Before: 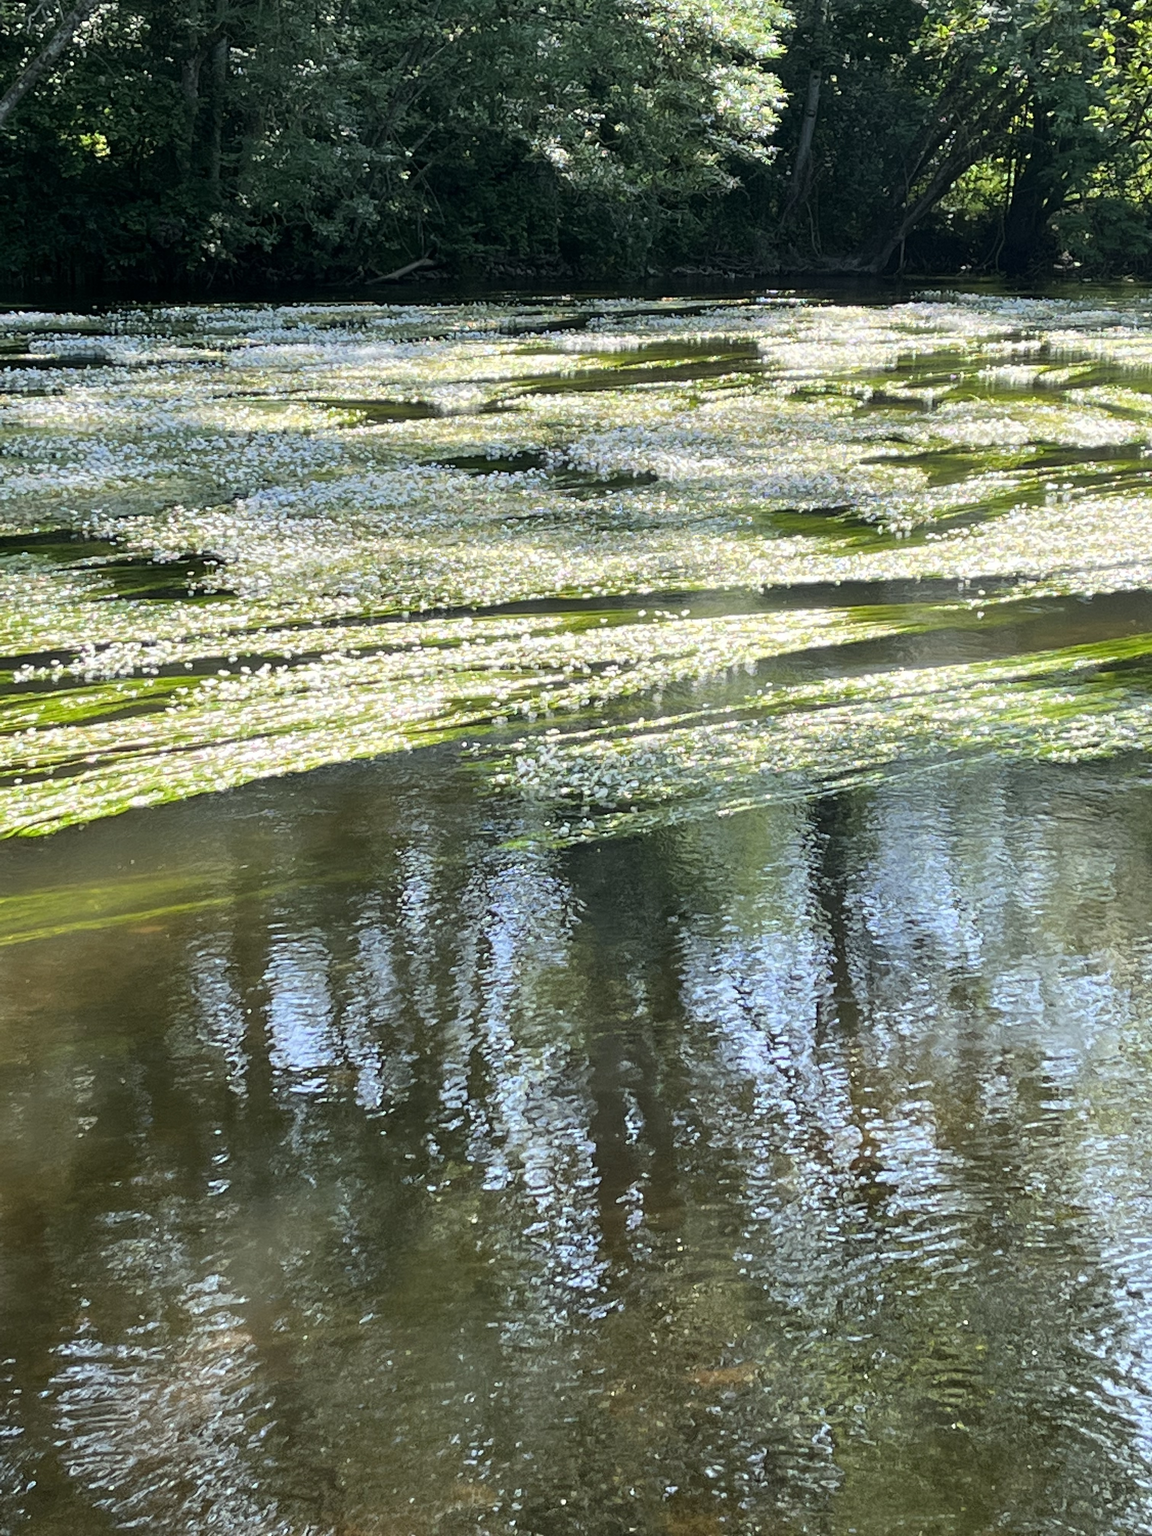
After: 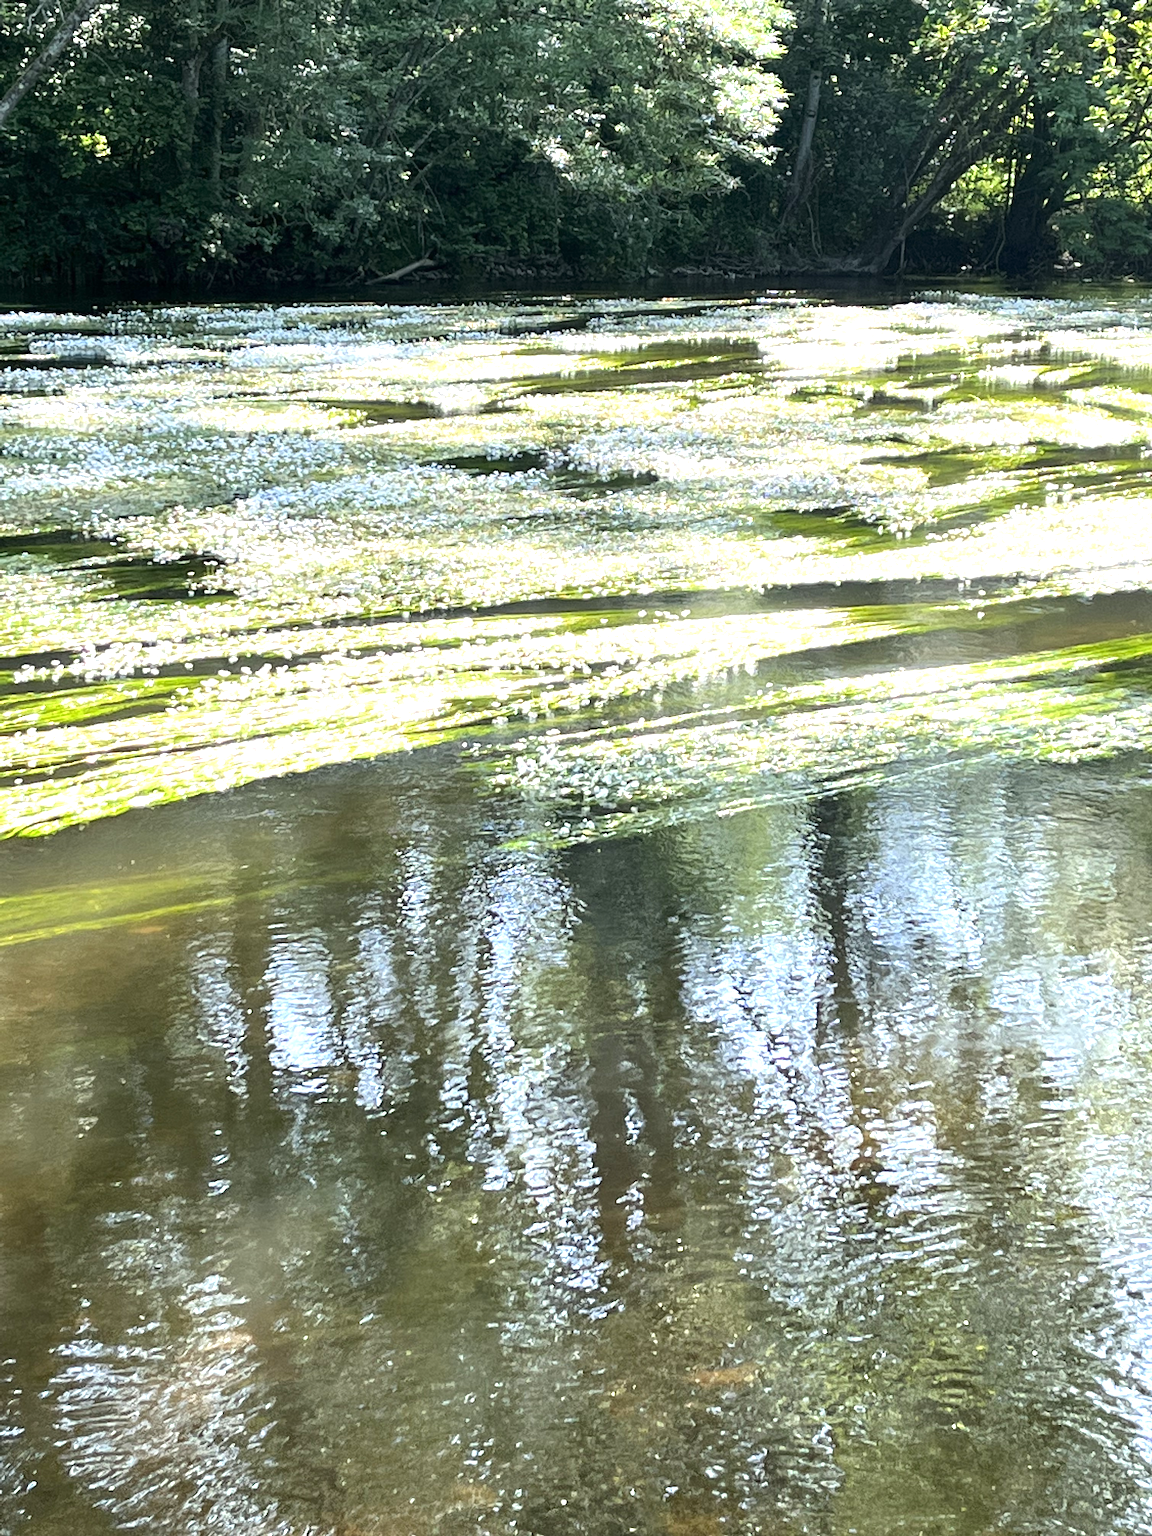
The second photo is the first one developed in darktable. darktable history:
exposure: exposure 0.923 EV, compensate highlight preservation false
